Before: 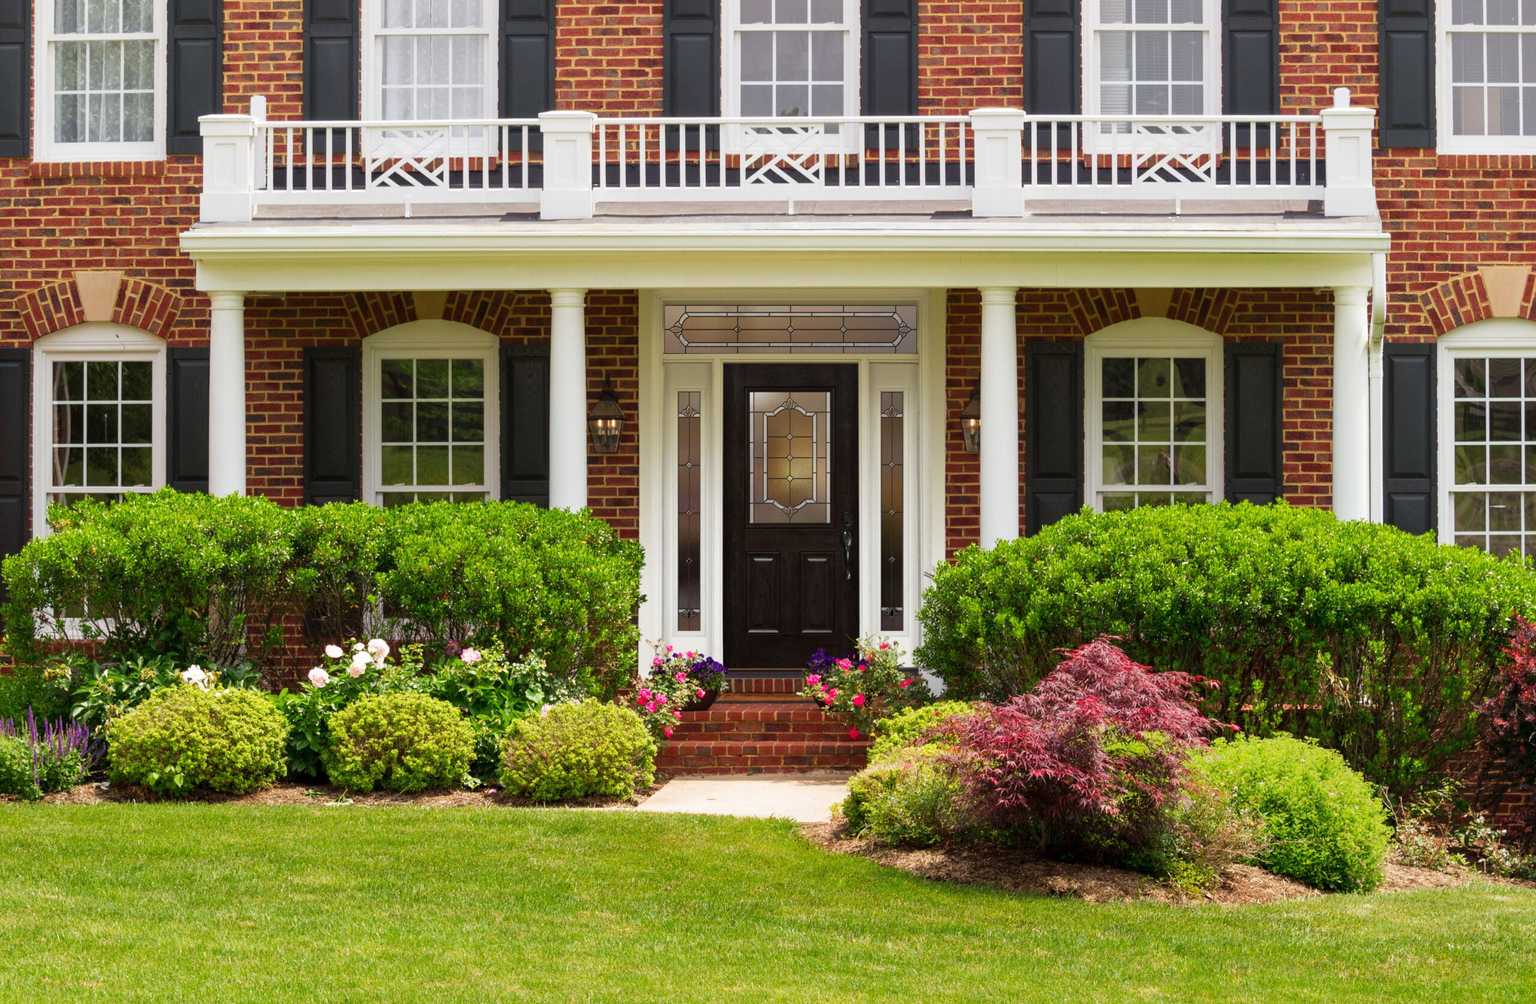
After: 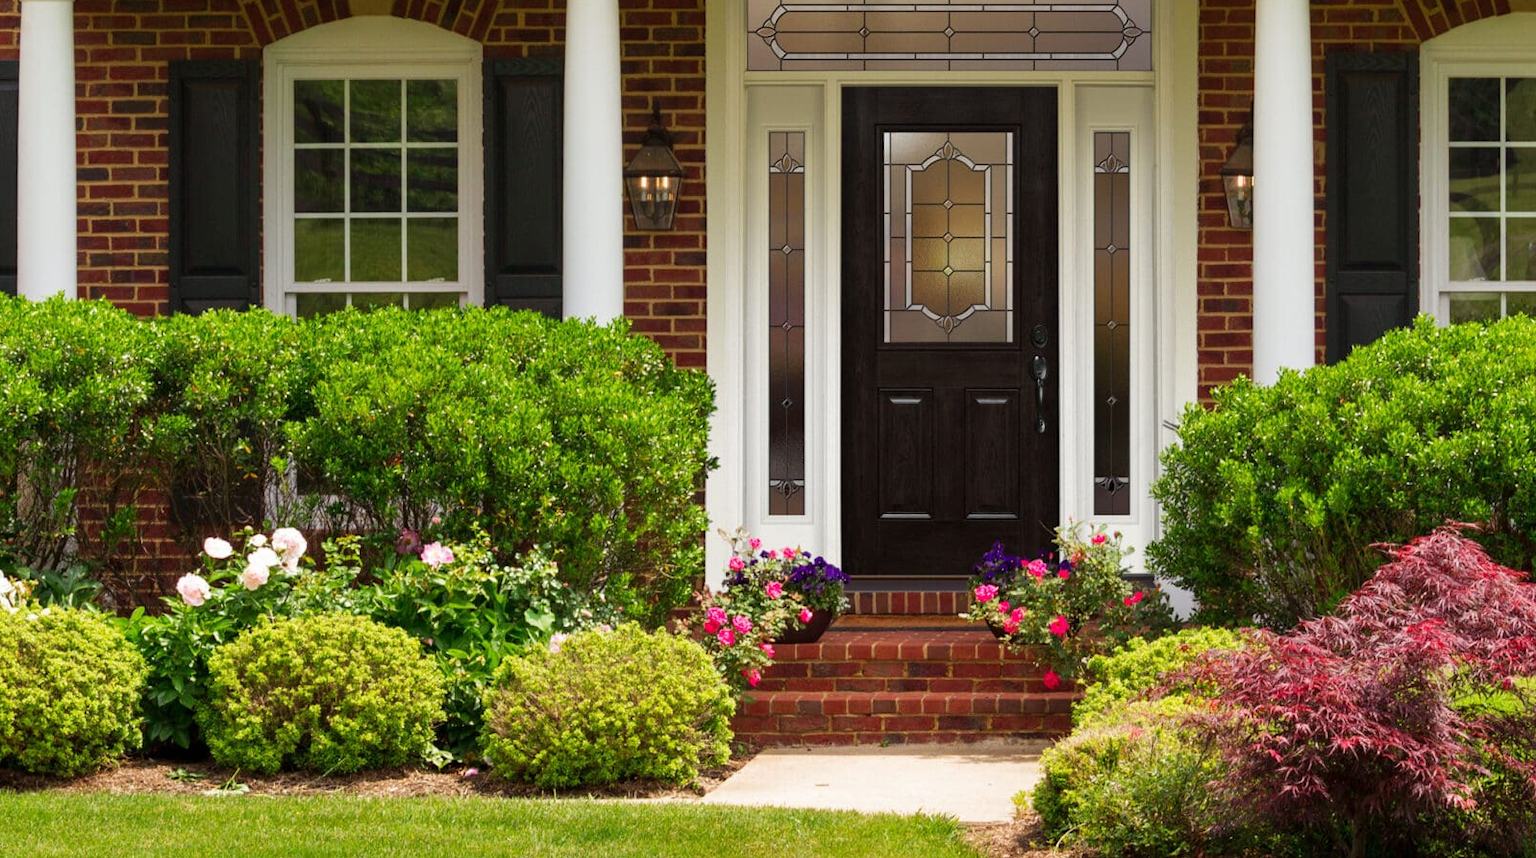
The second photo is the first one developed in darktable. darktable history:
crop: left 12.915%, top 30.866%, right 24.655%, bottom 15.779%
